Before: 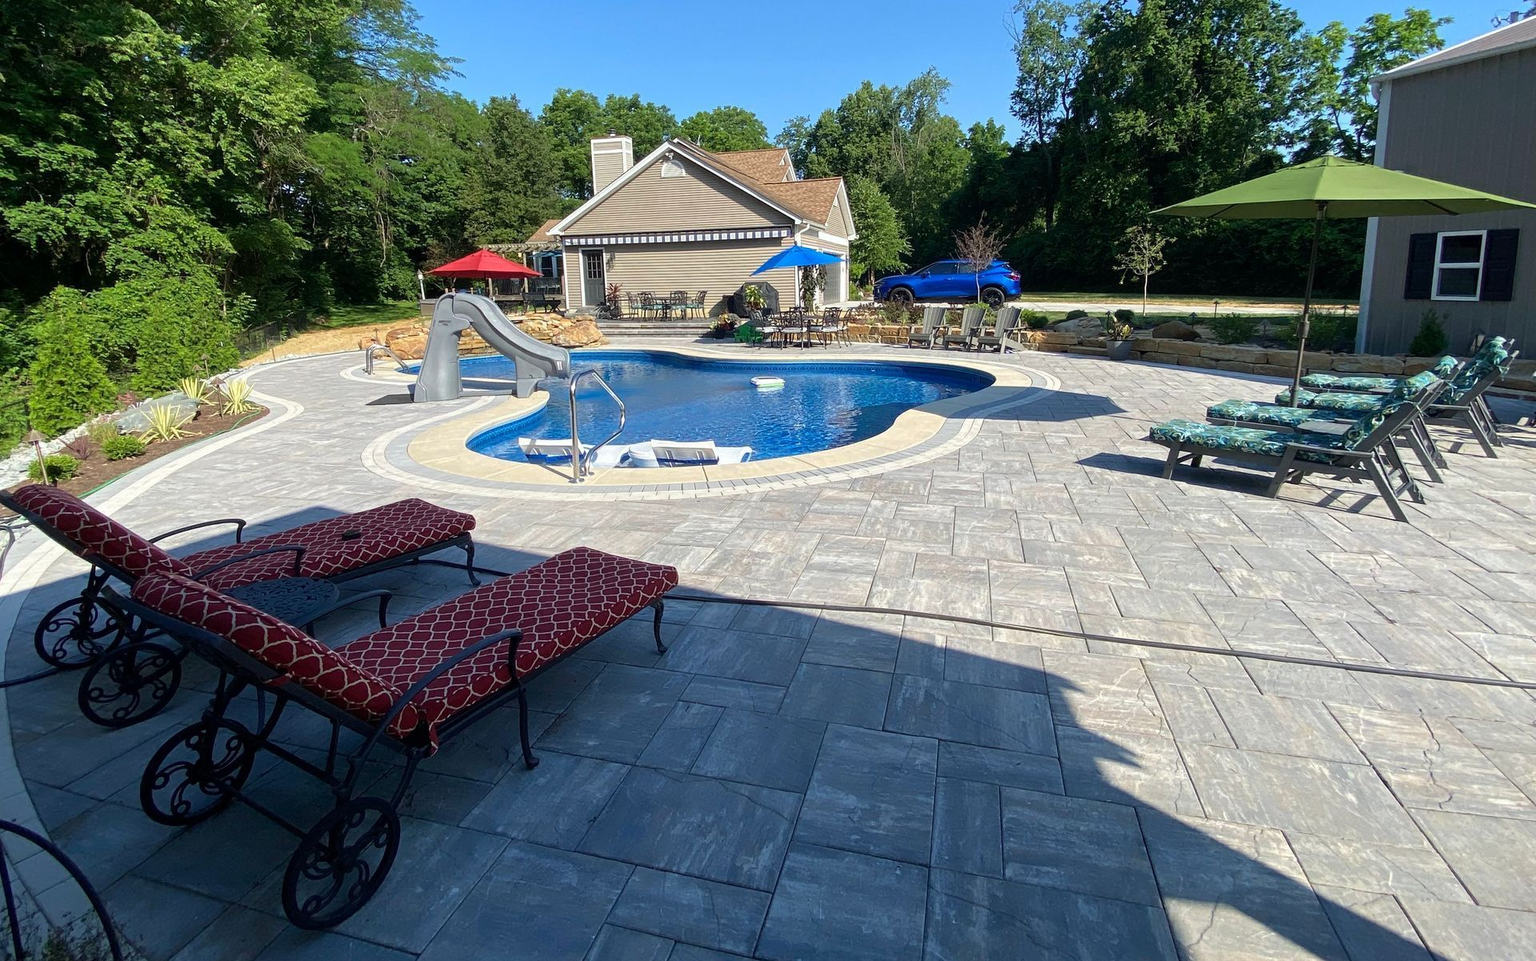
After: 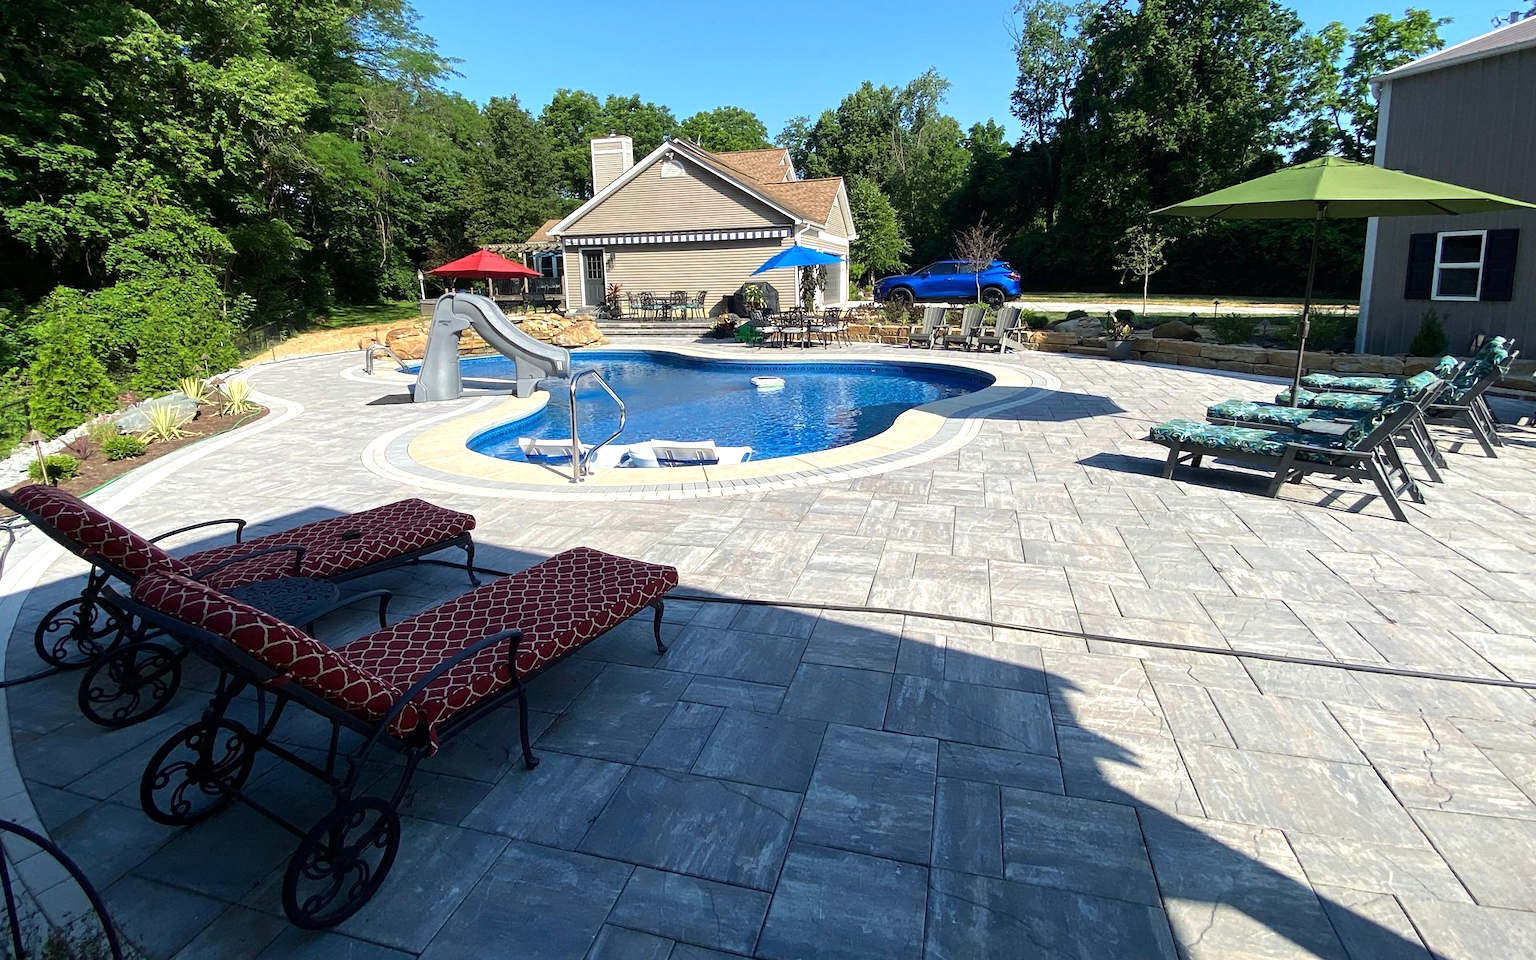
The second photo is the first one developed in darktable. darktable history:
tone equalizer: -8 EV -0.391 EV, -7 EV -0.398 EV, -6 EV -0.348 EV, -5 EV -0.251 EV, -3 EV 0.228 EV, -2 EV 0.33 EV, -1 EV 0.363 EV, +0 EV 0.388 EV, edges refinement/feathering 500, mask exposure compensation -1.57 EV, preserve details no
